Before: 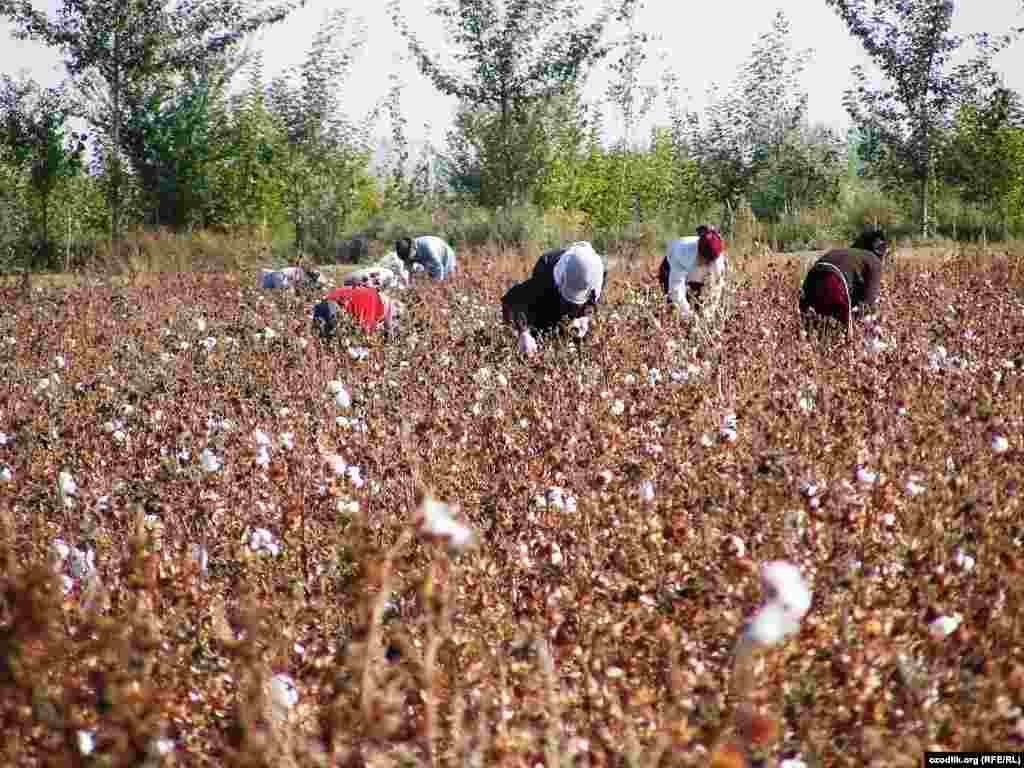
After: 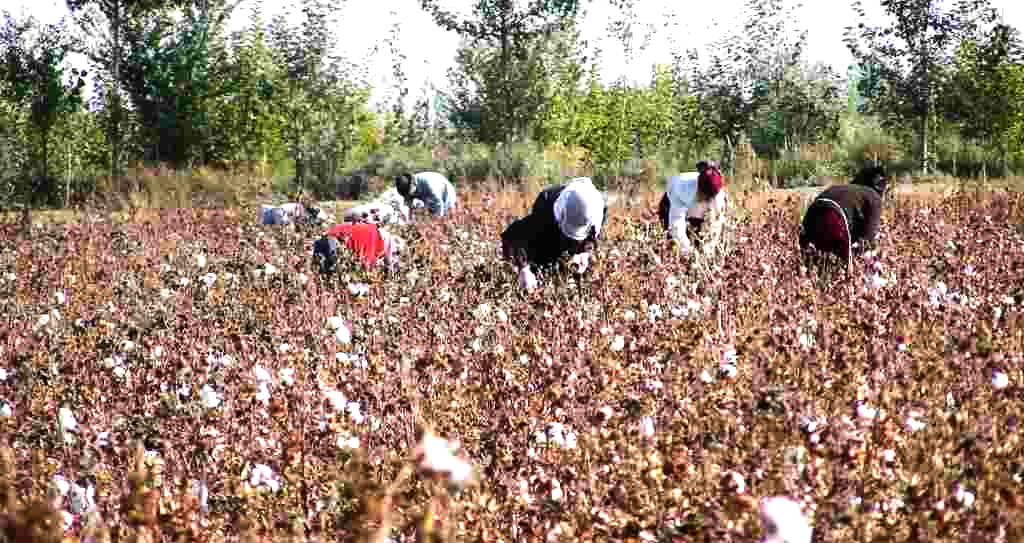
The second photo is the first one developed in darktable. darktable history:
crop and rotate: top 8.339%, bottom 20.918%
tone equalizer: -8 EV -0.781 EV, -7 EV -0.724 EV, -6 EV -0.572 EV, -5 EV -0.417 EV, -3 EV 0.401 EV, -2 EV 0.6 EV, -1 EV 0.677 EV, +0 EV 0.723 EV, edges refinement/feathering 500, mask exposure compensation -1.57 EV, preserve details no
